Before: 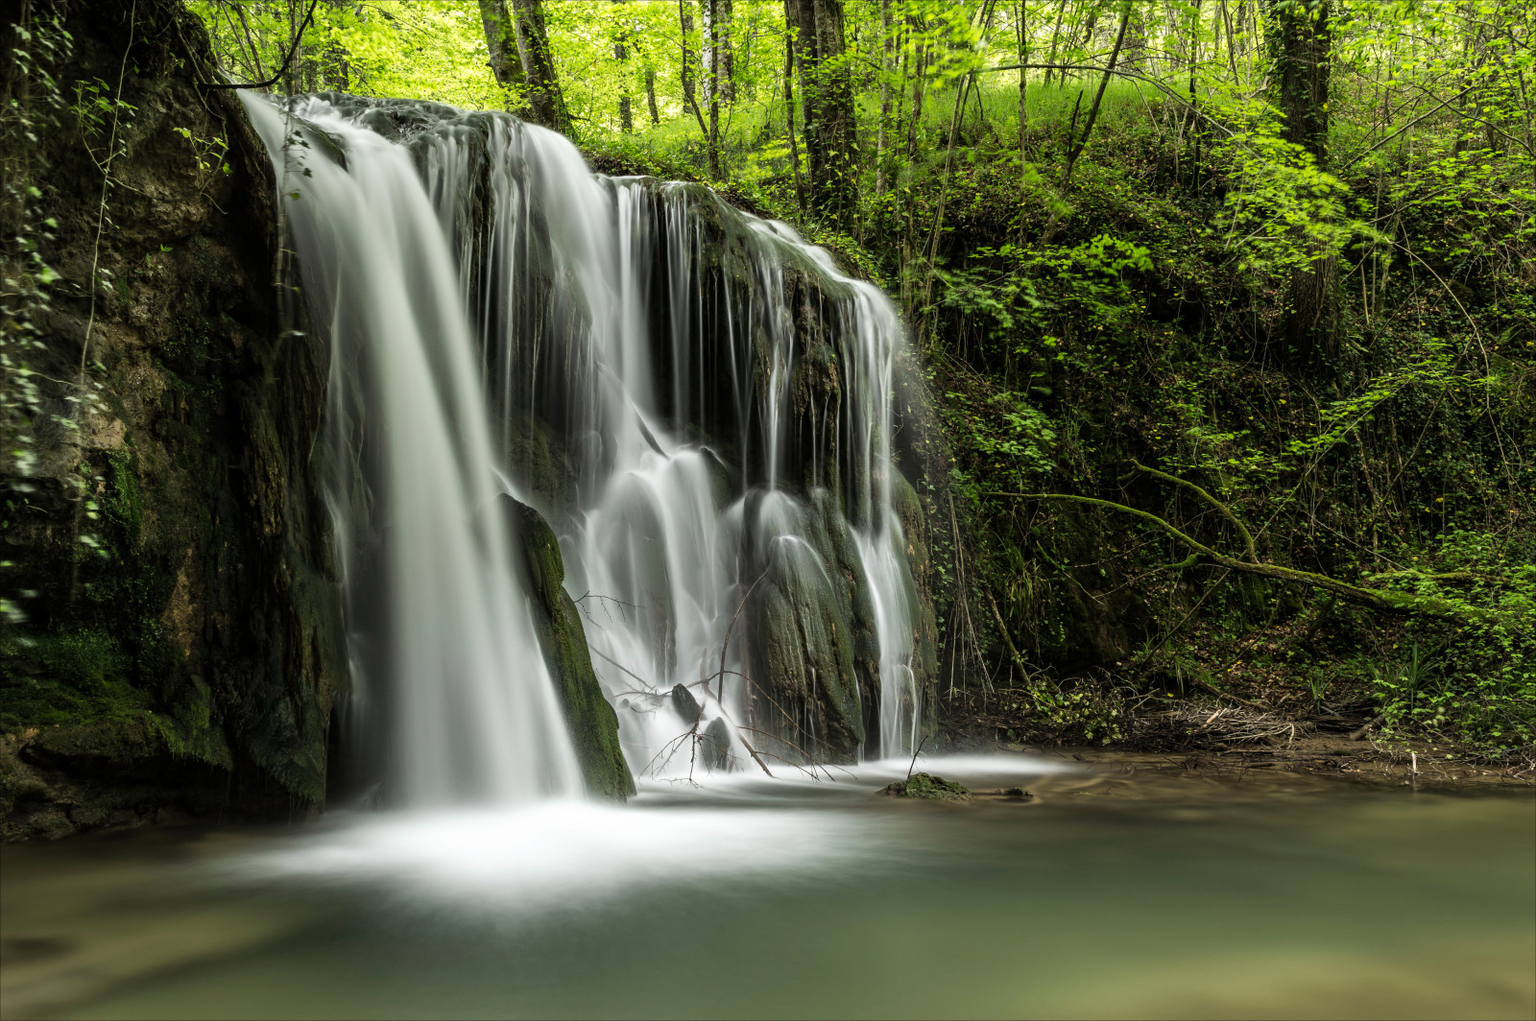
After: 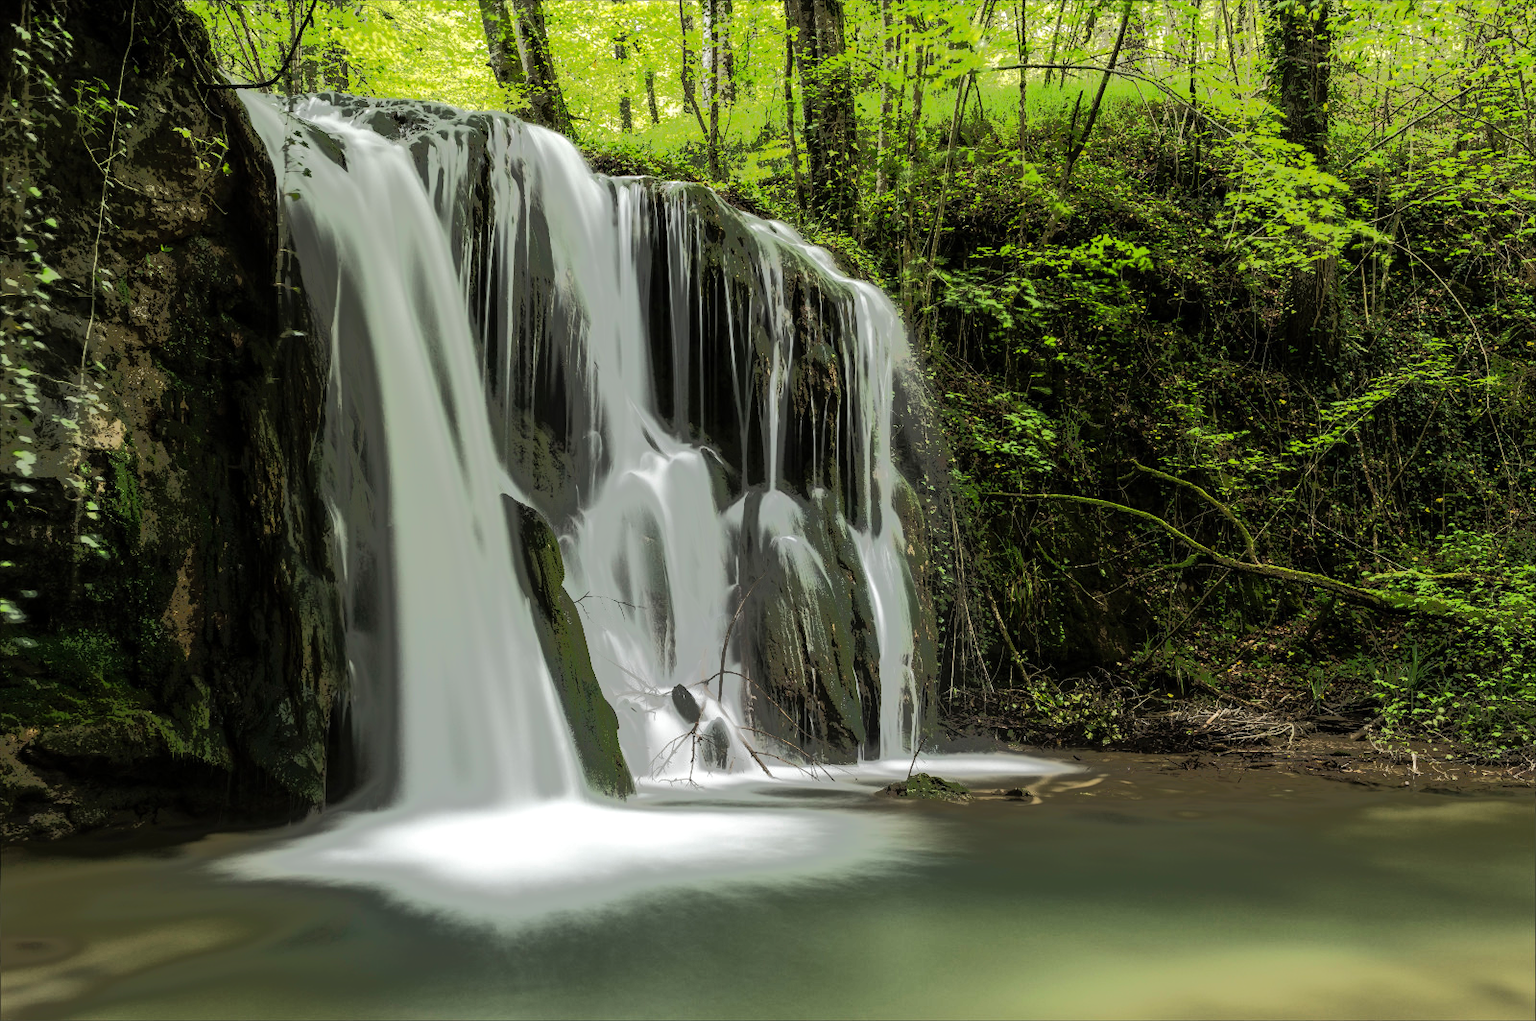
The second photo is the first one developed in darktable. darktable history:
tone equalizer: -7 EV -0.629 EV, -6 EV 1.04 EV, -5 EV -0.447 EV, -4 EV 0.395 EV, -3 EV 0.439 EV, -2 EV 0.129 EV, -1 EV -0.127 EV, +0 EV -0.409 EV, edges refinement/feathering 500, mask exposure compensation -1.57 EV, preserve details no
